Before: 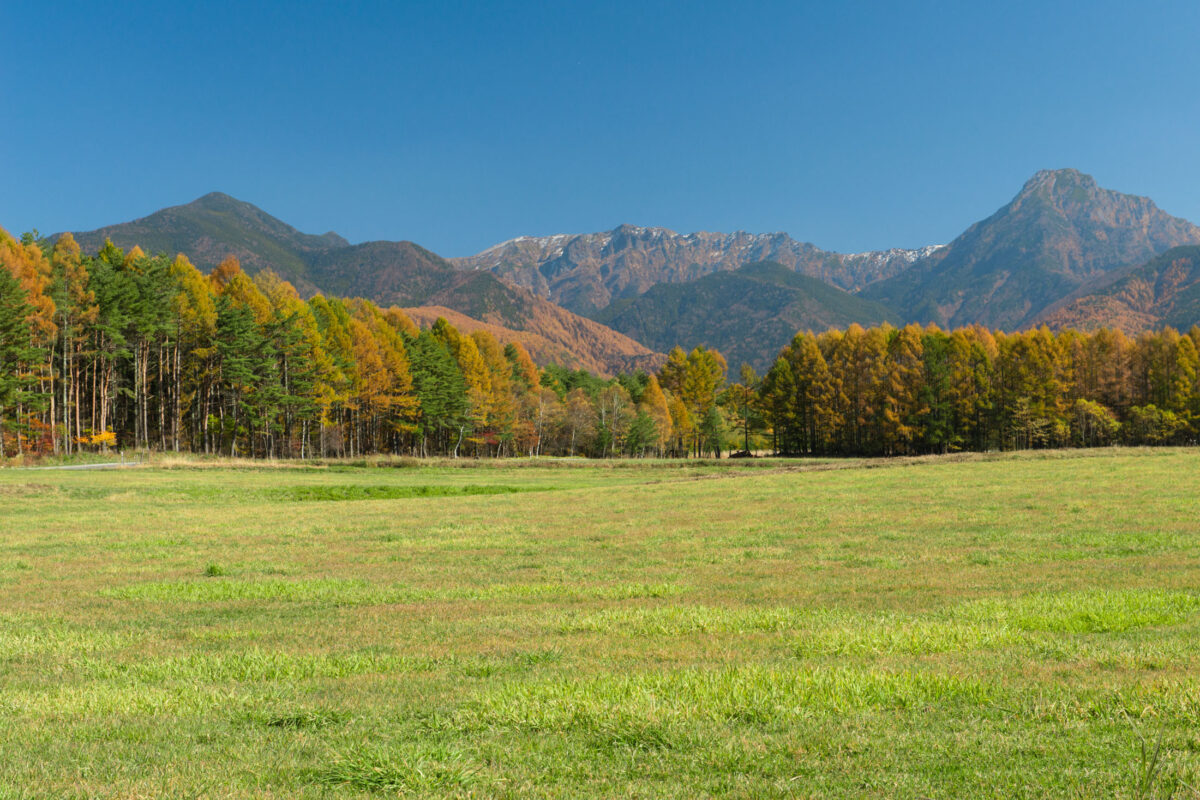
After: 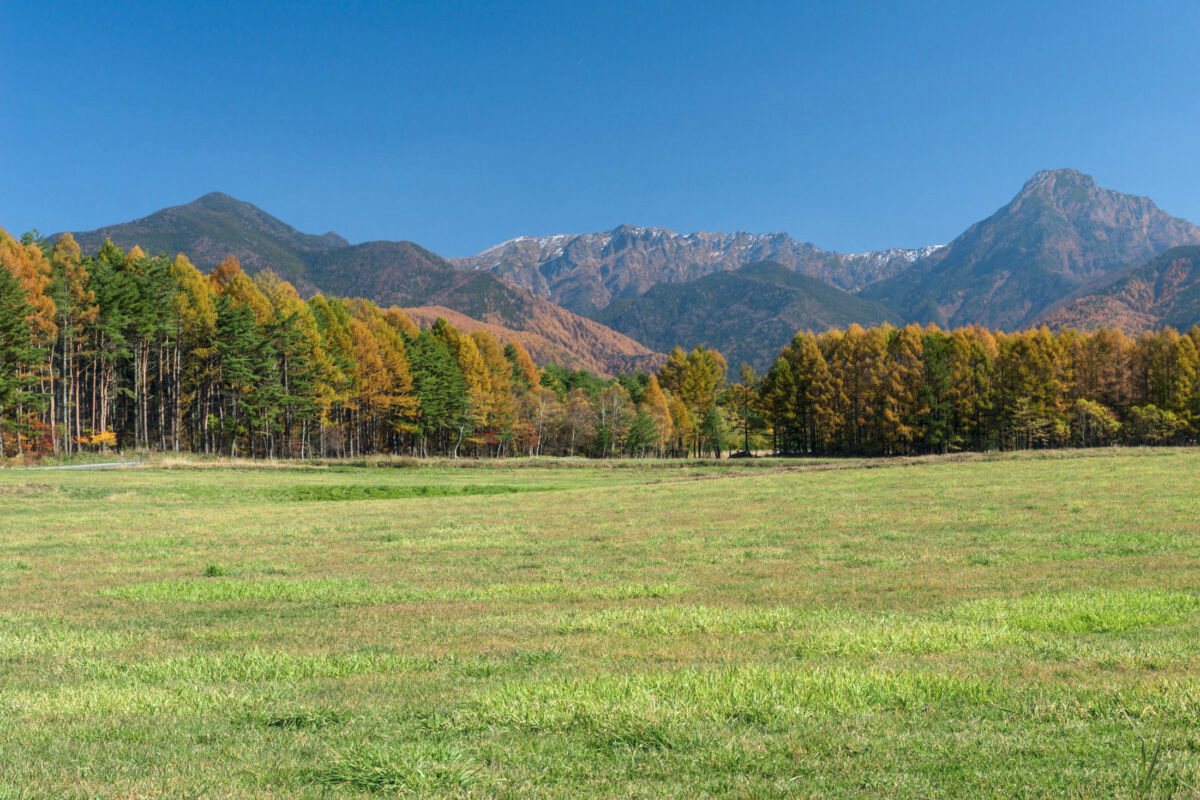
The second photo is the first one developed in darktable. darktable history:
exposure: compensate highlight preservation false
haze removal: strength -0.1, adaptive false
local contrast: on, module defaults
color calibration: illuminant as shot in camera, x 0.358, y 0.373, temperature 4628.91 K
